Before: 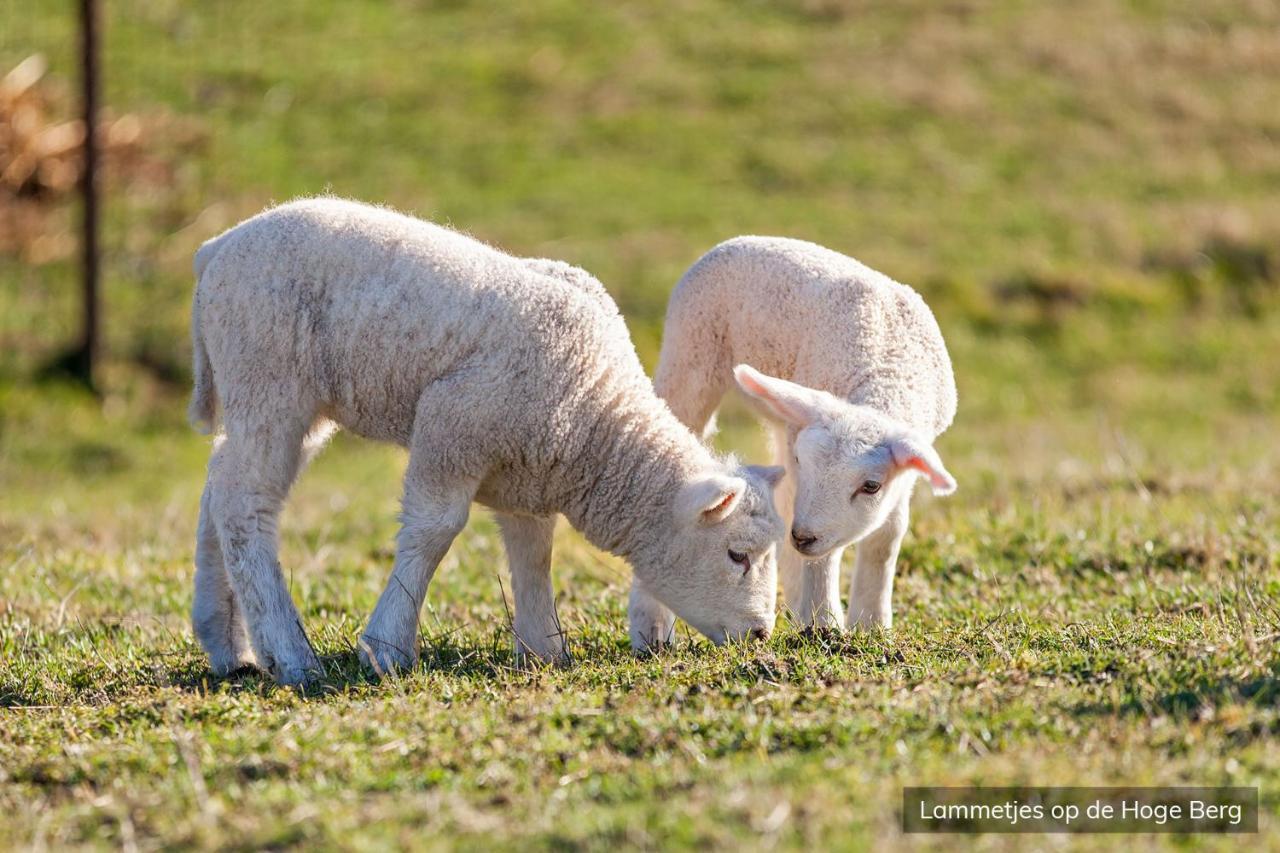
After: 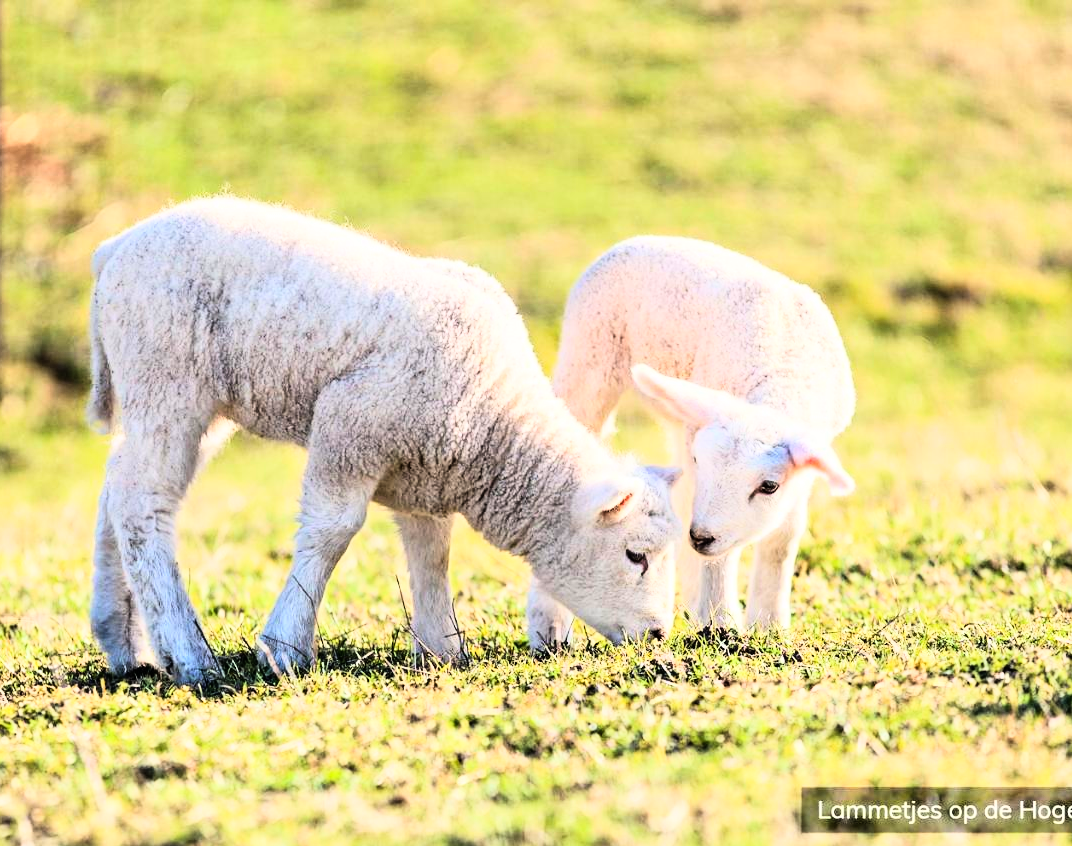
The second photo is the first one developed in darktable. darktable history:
rgb curve: curves: ch0 [(0, 0) (0.21, 0.15) (0.24, 0.21) (0.5, 0.75) (0.75, 0.96) (0.89, 0.99) (1, 1)]; ch1 [(0, 0.02) (0.21, 0.13) (0.25, 0.2) (0.5, 0.67) (0.75, 0.9) (0.89, 0.97) (1, 1)]; ch2 [(0, 0.02) (0.21, 0.13) (0.25, 0.2) (0.5, 0.67) (0.75, 0.9) (0.89, 0.97) (1, 1)], compensate middle gray true
crop: left 8.026%, right 7.374%
